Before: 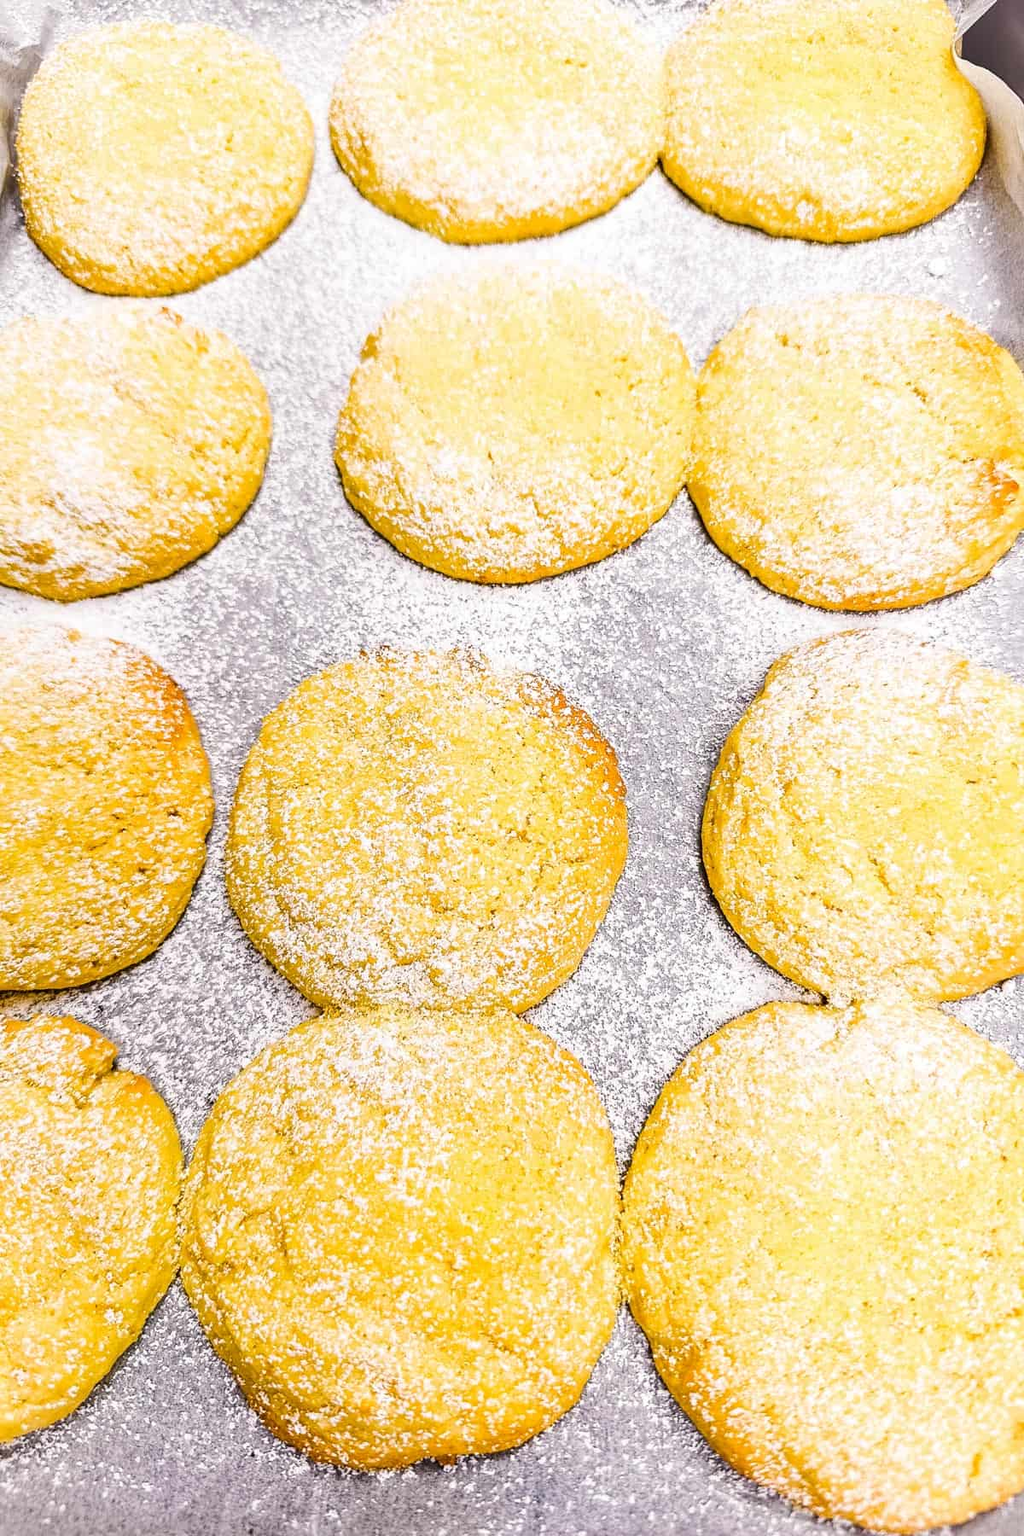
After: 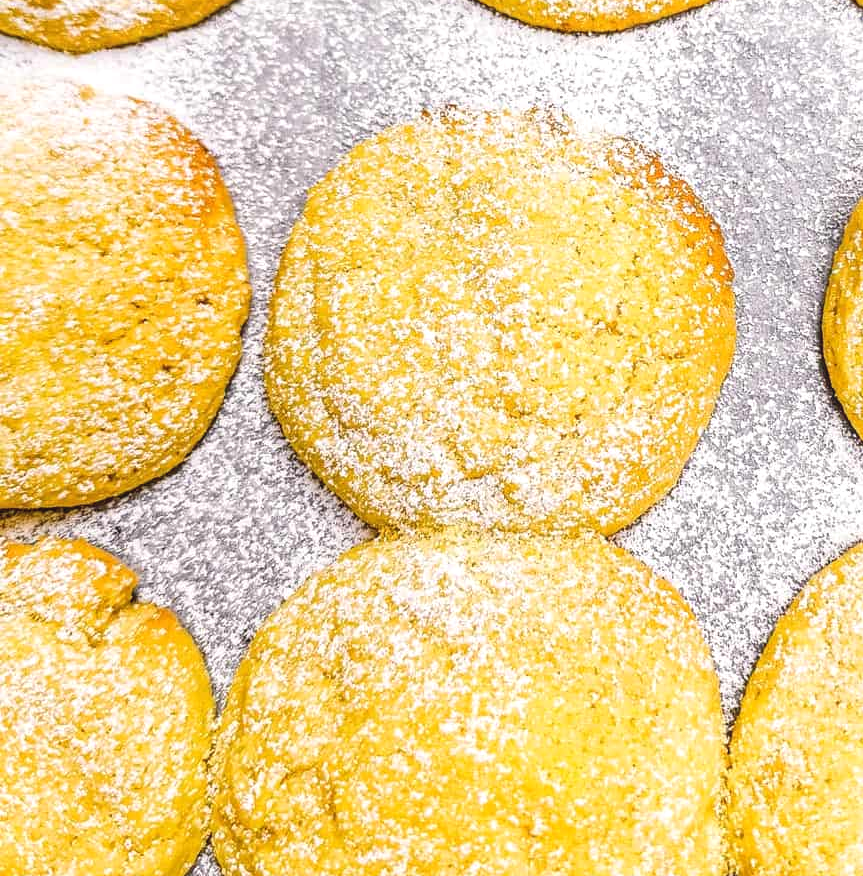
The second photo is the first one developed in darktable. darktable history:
crop: top 36.262%, right 28.022%, bottom 15.06%
exposure: black level correction -0.001, exposure 0.08 EV, compensate exposure bias true, compensate highlight preservation false
local contrast: detail 109%
